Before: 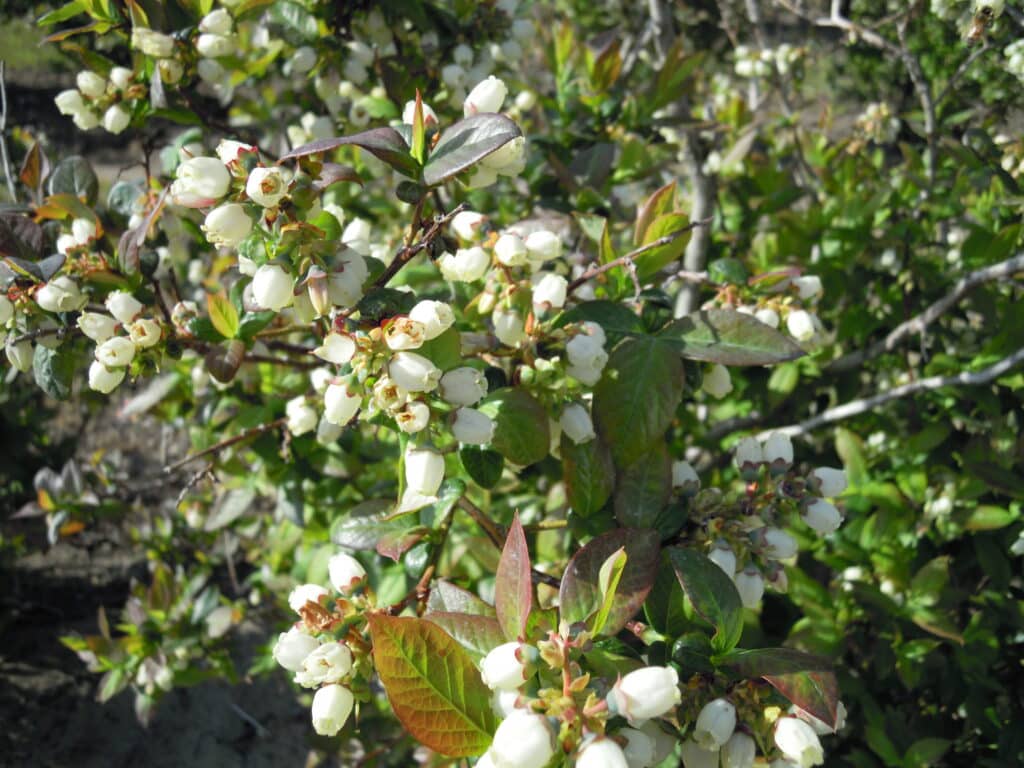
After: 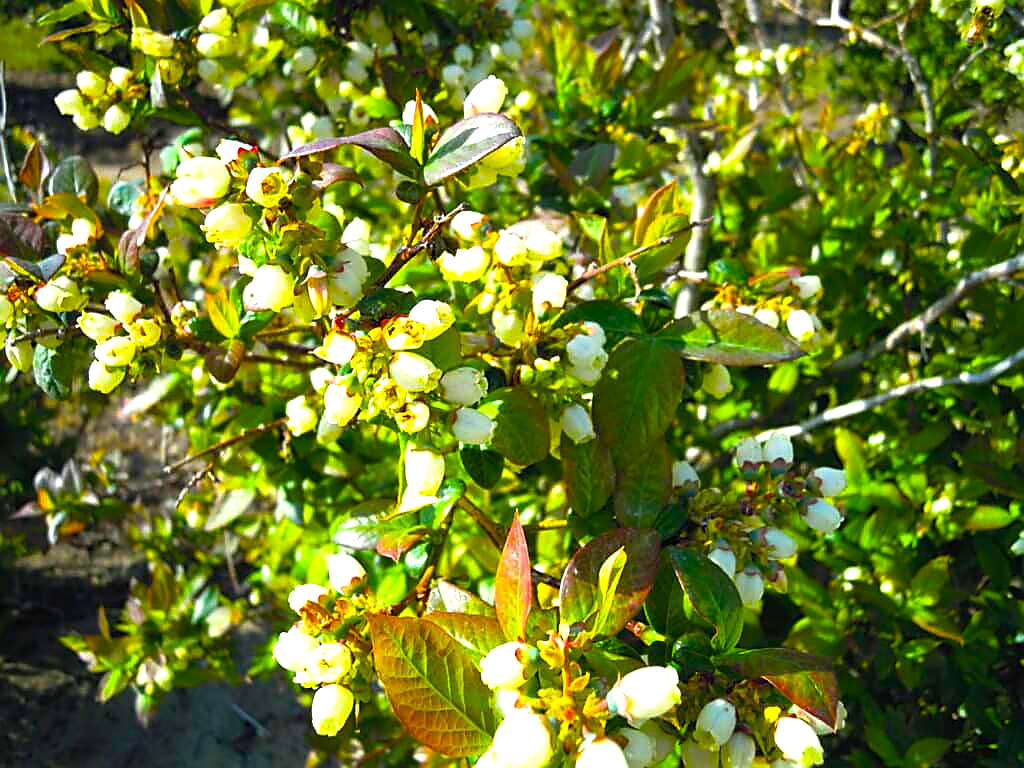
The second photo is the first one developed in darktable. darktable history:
sharpen: radius 1.4, amount 1.25, threshold 0.7
color balance rgb: linear chroma grading › global chroma 20%, perceptual saturation grading › global saturation 65%, perceptual saturation grading › highlights 50%, perceptual saturation grading › shadows 30%, perceptual brilliance grading › global brilliance 12%, perceptual brilliance grading › highlights 15%, global vibrance 20%
